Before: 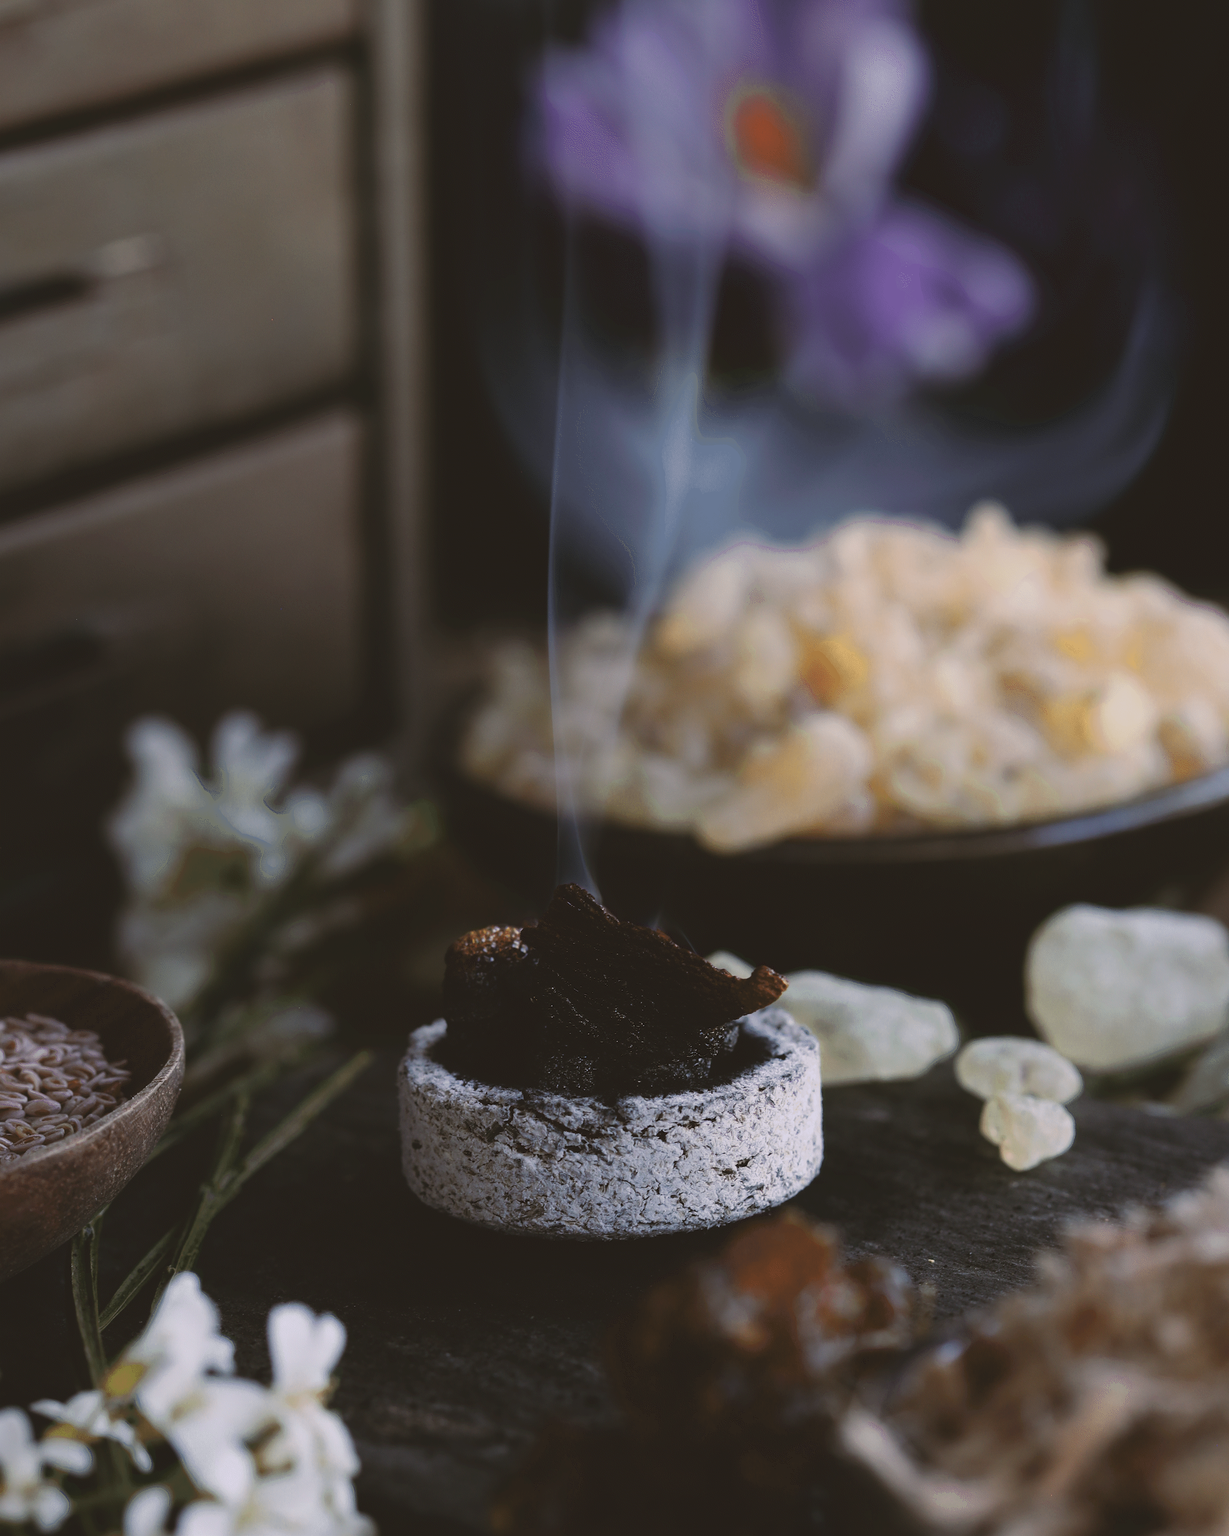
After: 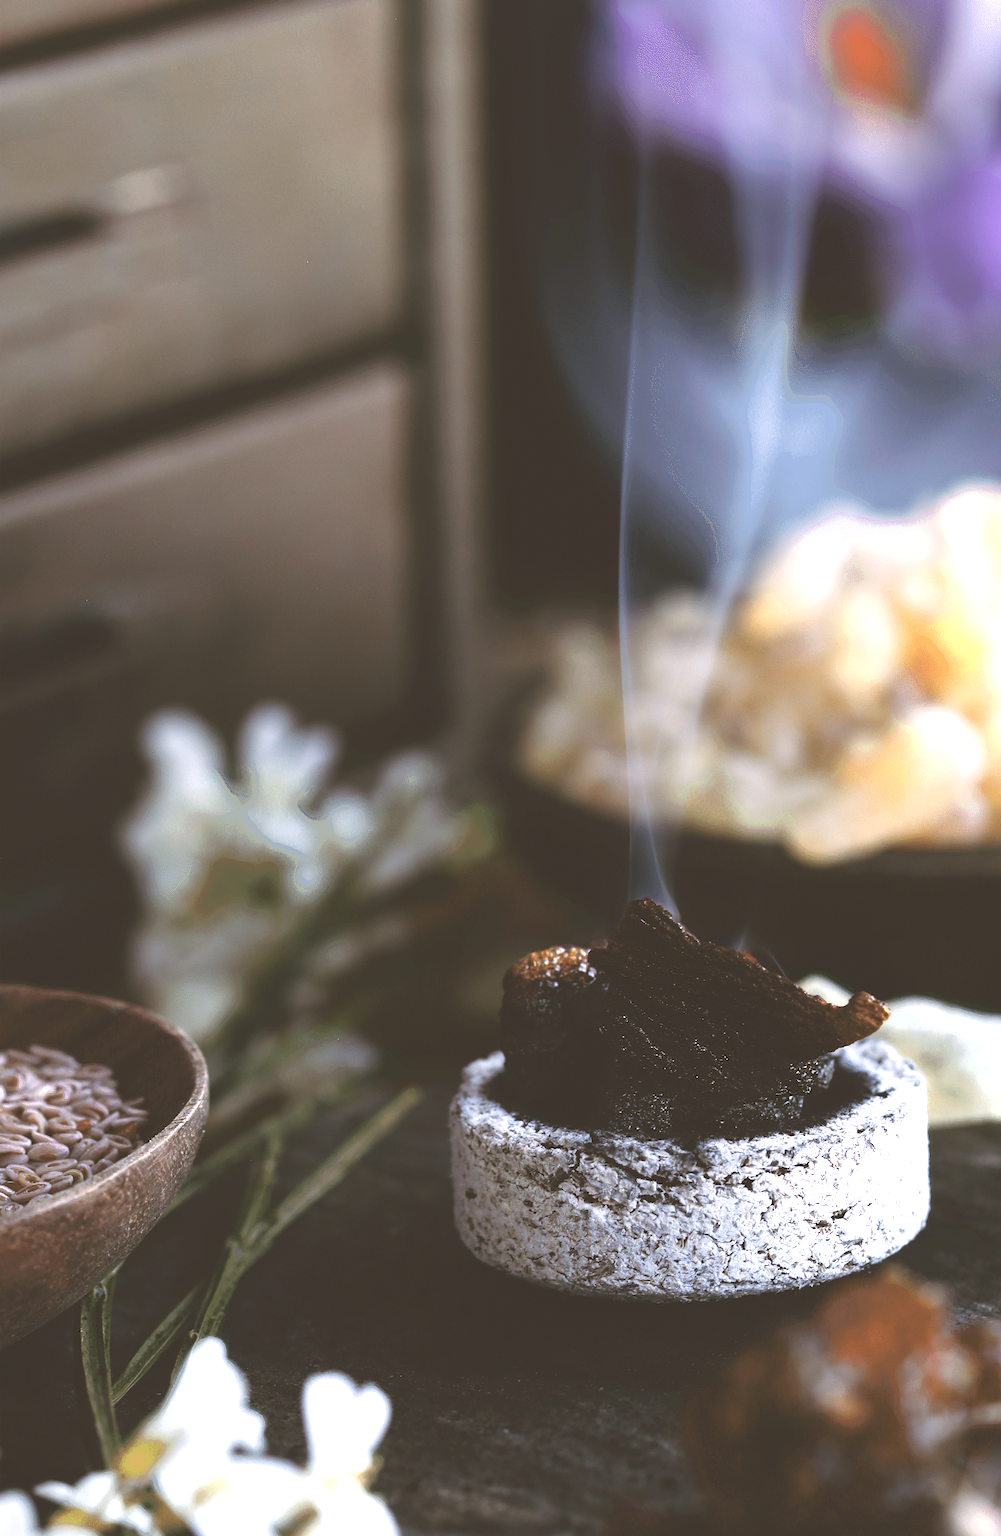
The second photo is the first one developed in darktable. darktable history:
crop: top 5.757%, right 27.847%, bottom 5.692%
exposure: black level correction 0, exposure 1.391 EV, compensate exposure bias true, compensate highlight preservation false
